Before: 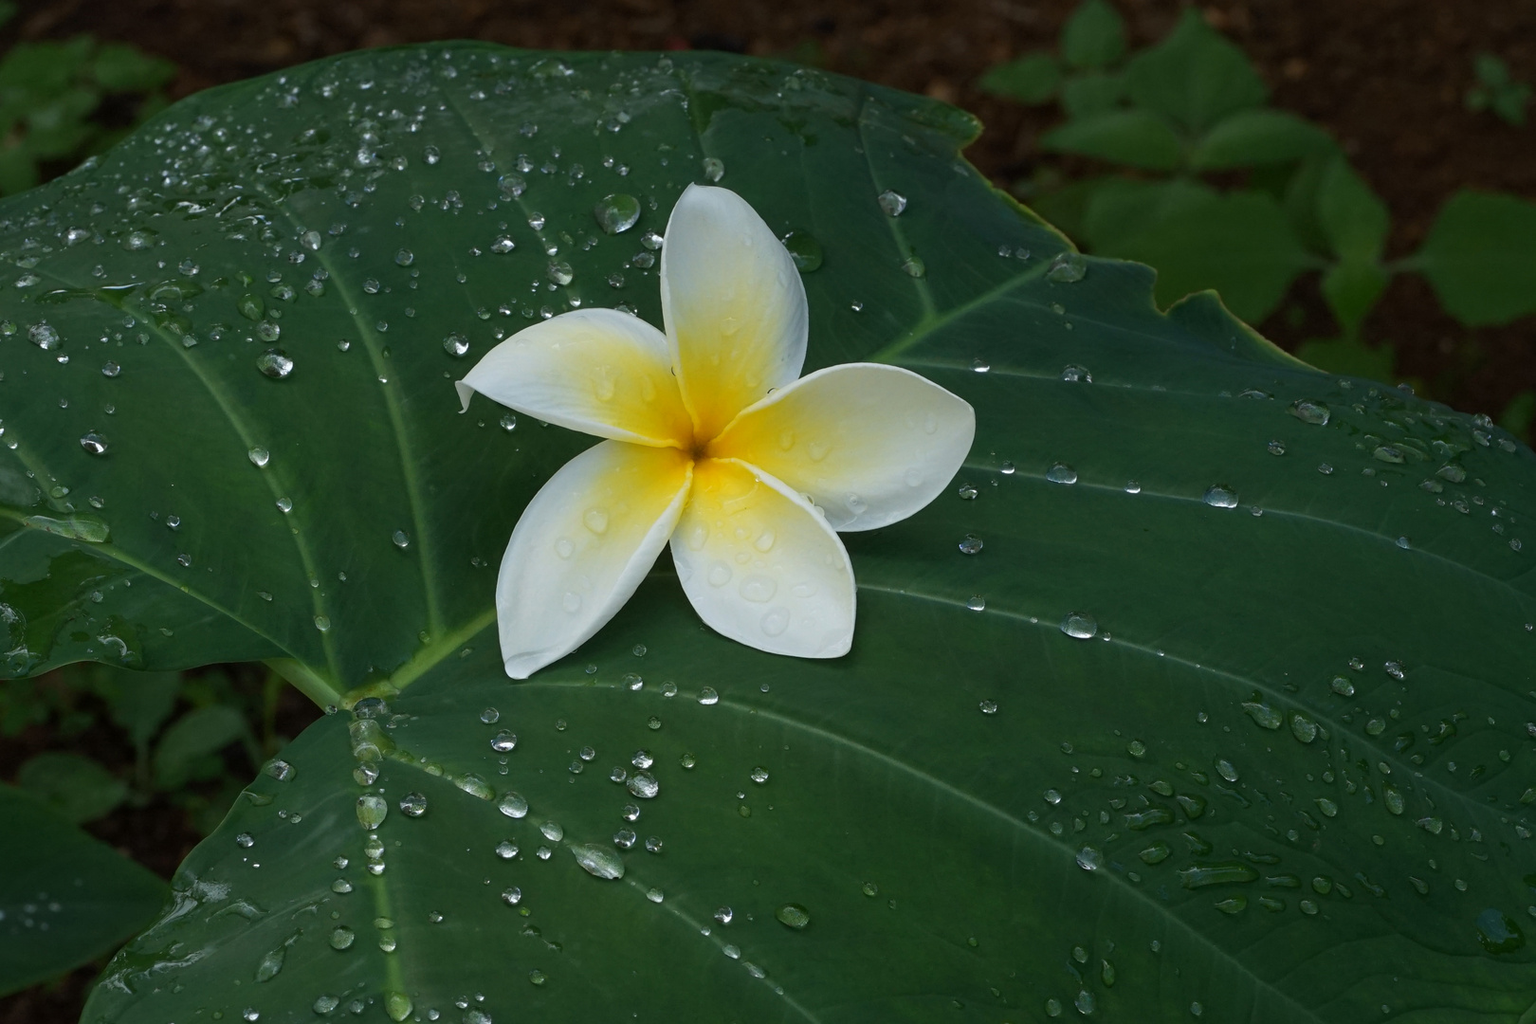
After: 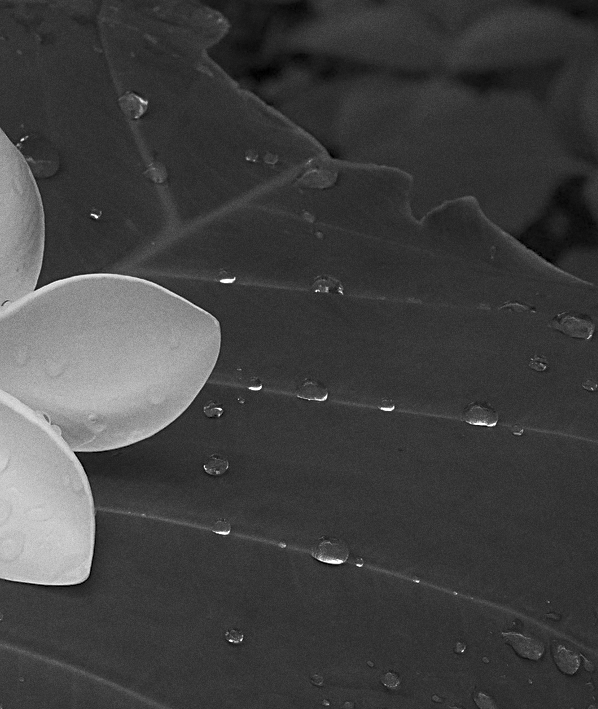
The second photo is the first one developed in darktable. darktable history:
grain: coarseness 0.47 ISO
crop and rotate: left 49.936%, top 10.094%, right 13.136%, bottom 24.256%
vibrance: vibrance 78%
rgb curve: curves: ch0 [(0, 0) (0.072, 0.166) (0.217, 0.293) (0.414, 0.42) (1, 1)], compensate middle gray true, preserve colors basic power
levels: levels [0.052, 0.496, 0.908]
sharpen: on, module defaults
monochrome: a 26.22, b 42.67, size 0.8
